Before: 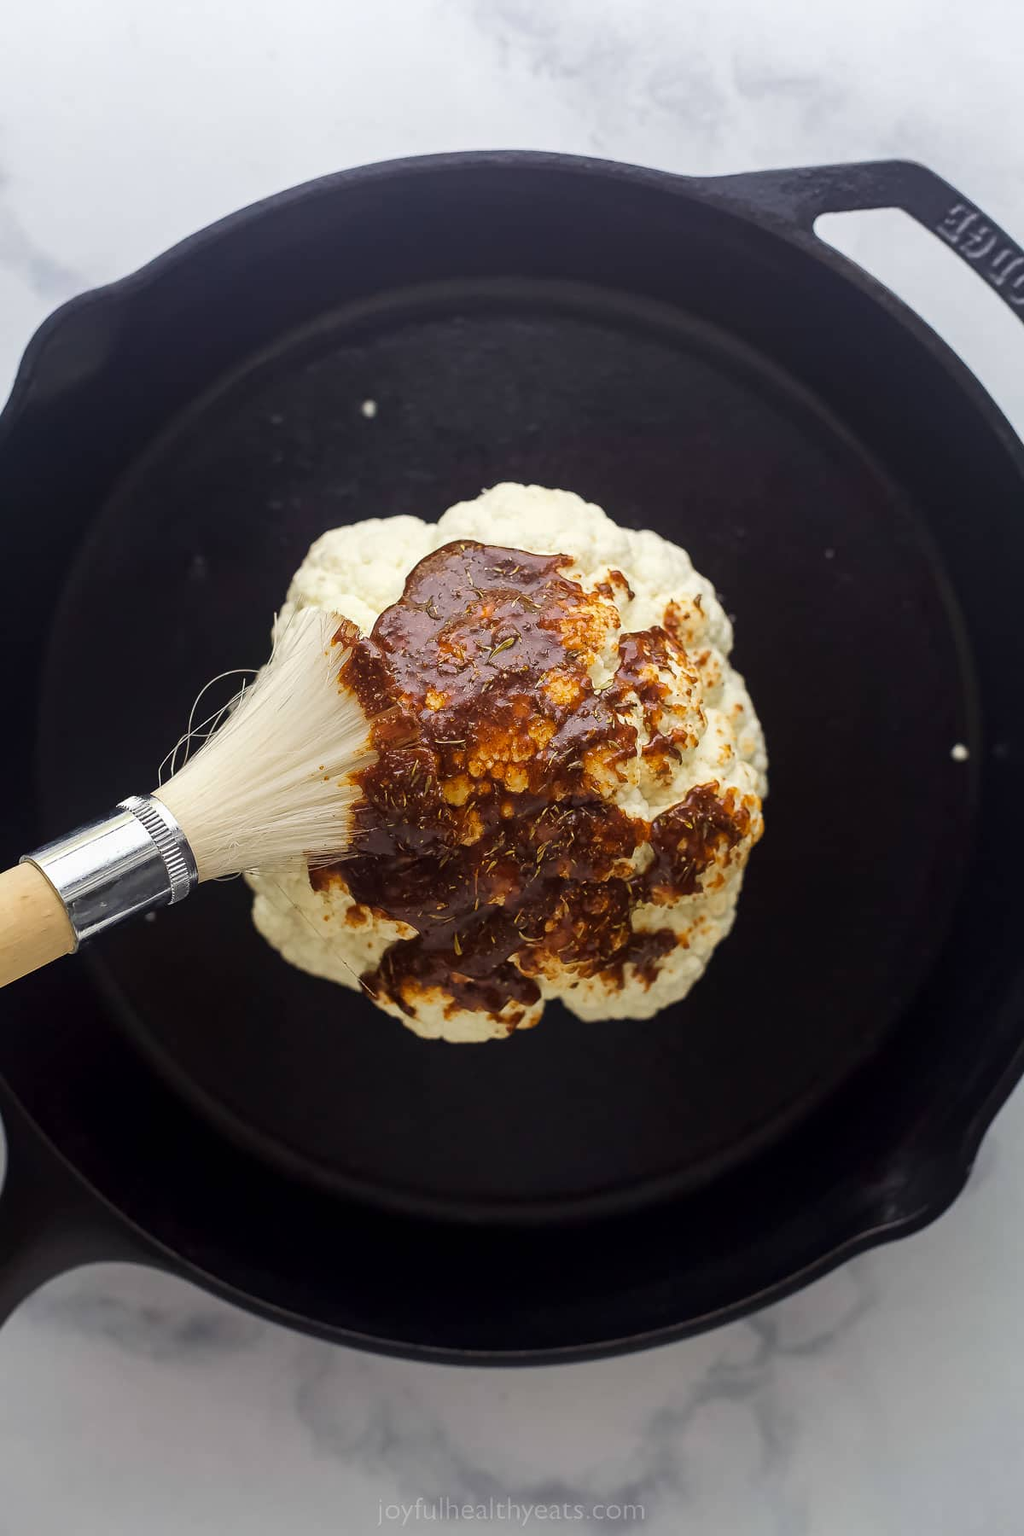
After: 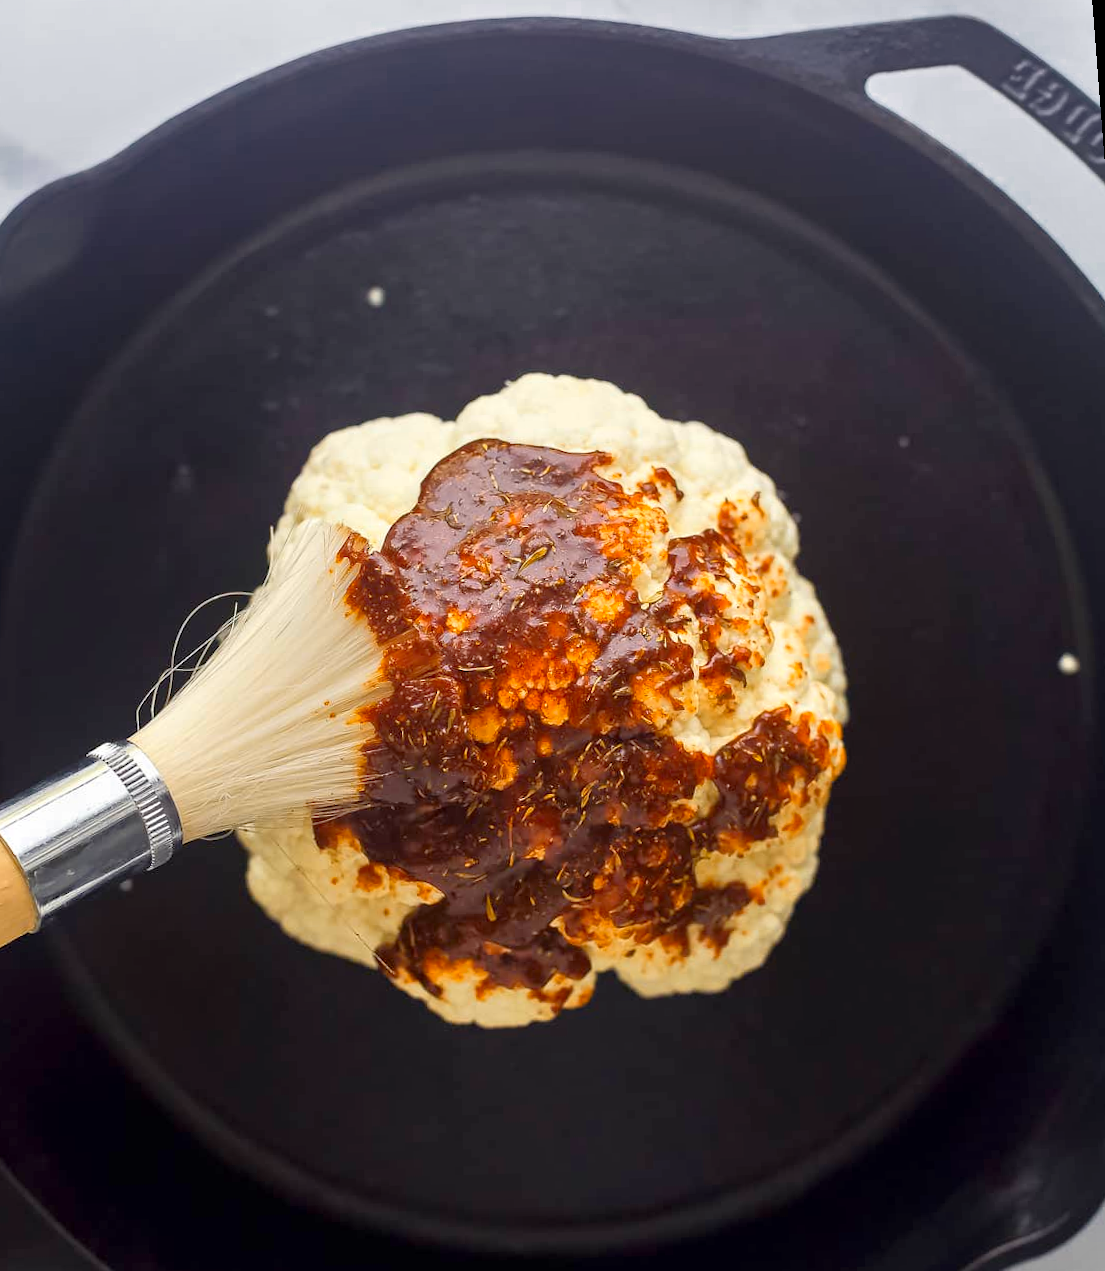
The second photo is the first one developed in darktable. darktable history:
color zones: curves: ch0 [(0, 0.499) (0.143, 0.5) (0.286, 0.5) (0.429, 0.476) (0.571, 0.284) (0.714, 0.243) (0.857, 0.449) (1, 0.499)]; ch1 [(0, 0.532) (0.143, 0.645) (0.286, 0.696) (0.429, 0.211) (0.571, 0.504) (0.714, 0.493) (0.857, 0.495) (1, 0.532)]; ch2 [(0, 0.5) (0.143, 0.5) (0.286, 0.427) (0.429, 0.324) (0.571, 0.5) (0.714, 0.5) (0.857, 0.5) (1, 0.5)]
tone equalizer: -8 EV 1 EV, -7 EV 1 EV, -6 EV 1 EV, -5 EV 1 EV, -4 EV 1 EV, -3 EV 0.75 EV, -2 EV 0.5 EV, -1 EV 0.25 EV
rotate and perspective: rotation -1.68°, lens shift (vertical) -0.146, crop left 0.049, crop right 0.912, crop top 0.032, crop bottom 0.96
crop: left 0.387%, top 5.469%, bottom 19.809%
